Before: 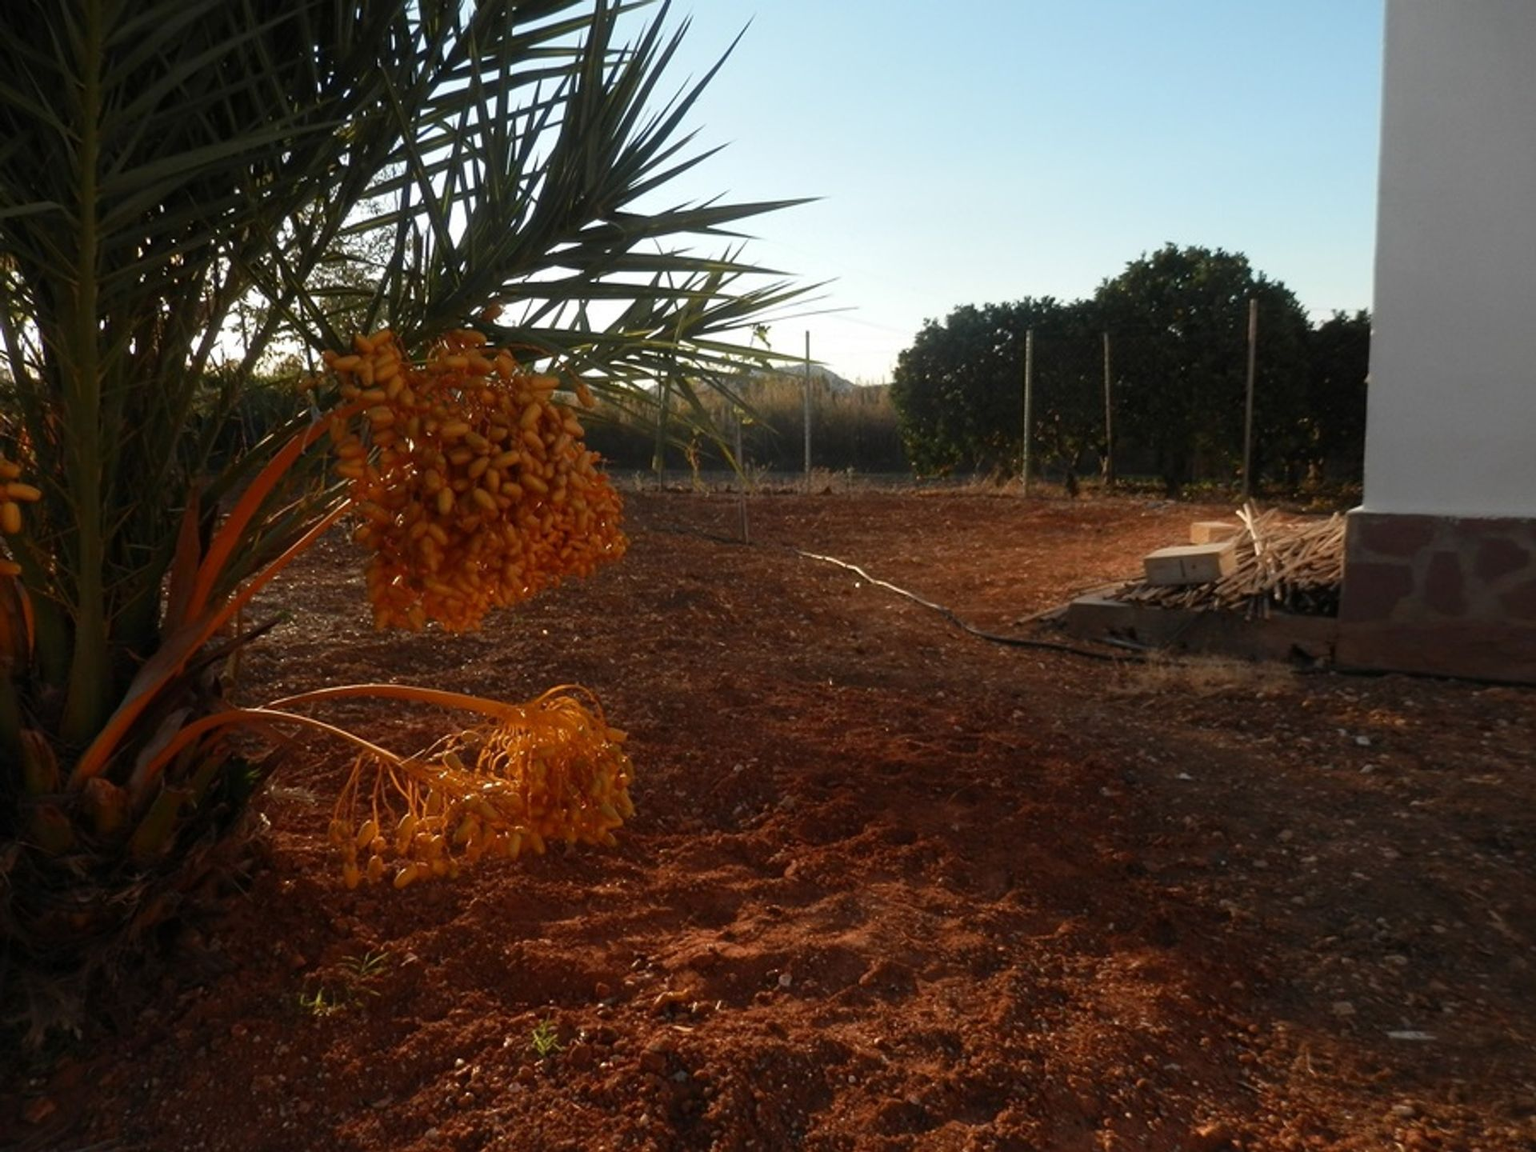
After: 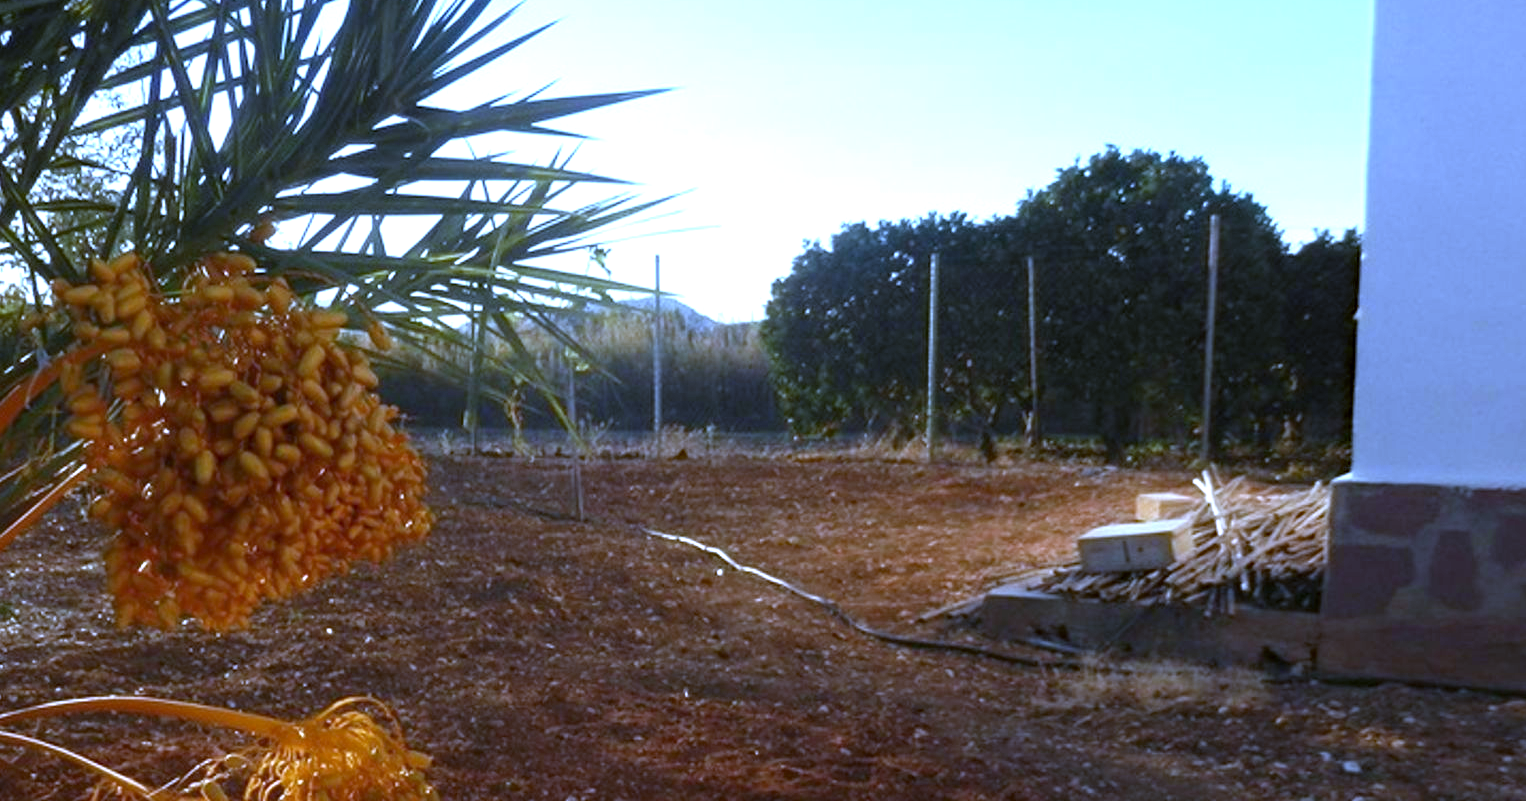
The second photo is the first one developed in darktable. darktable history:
exposure: black level correction 0, exposure 1.2 EV, compensate exposure bias true, compensate highlight preservation false
haze removal: compatibility mode true, adaptive false
white balance: red 0.766, blue 1.537
crop: left 18.38%, top 11.092%, right 2.134%, bottom 33.217%
